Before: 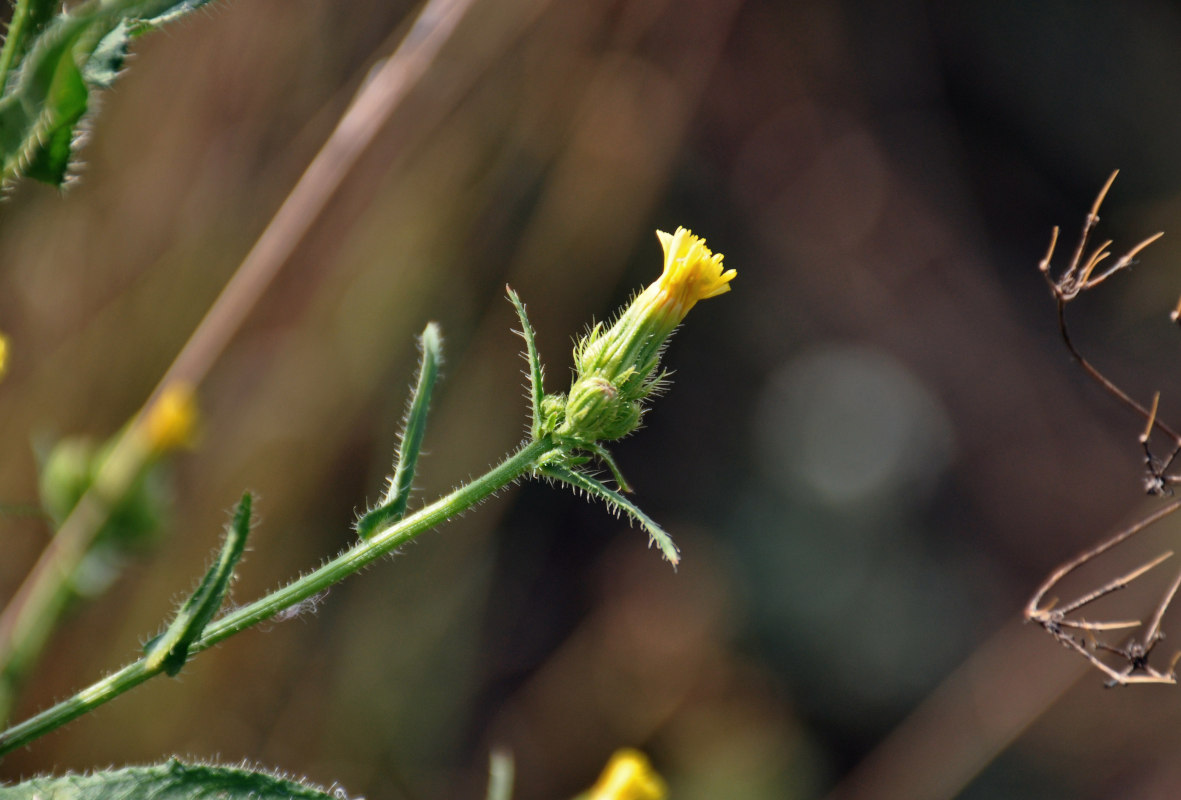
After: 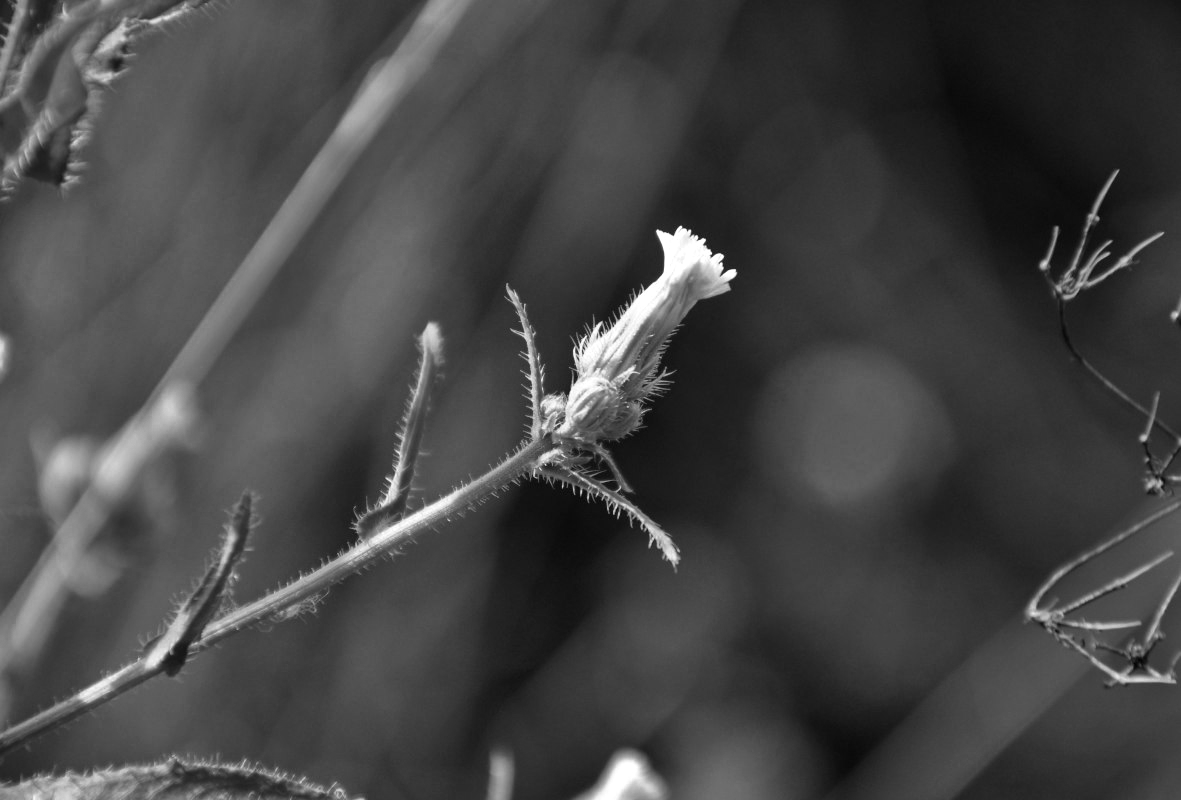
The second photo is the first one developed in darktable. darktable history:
color zones: curves: ch0 [(0.002, 0.593) (0.143, 0.417) (0.285, 0.541) (0.455, 0.289) (0.608, 0.327) (0.727, 0.283) (0.869, 0.571) (1, 0.603)]; ch1 [(0, 0) (0.143, 0) (0.286, 0) (0.429, 0) (0.571, 0) (0.714, 0) (0.857, 0)]
velvia: on, module defaults
